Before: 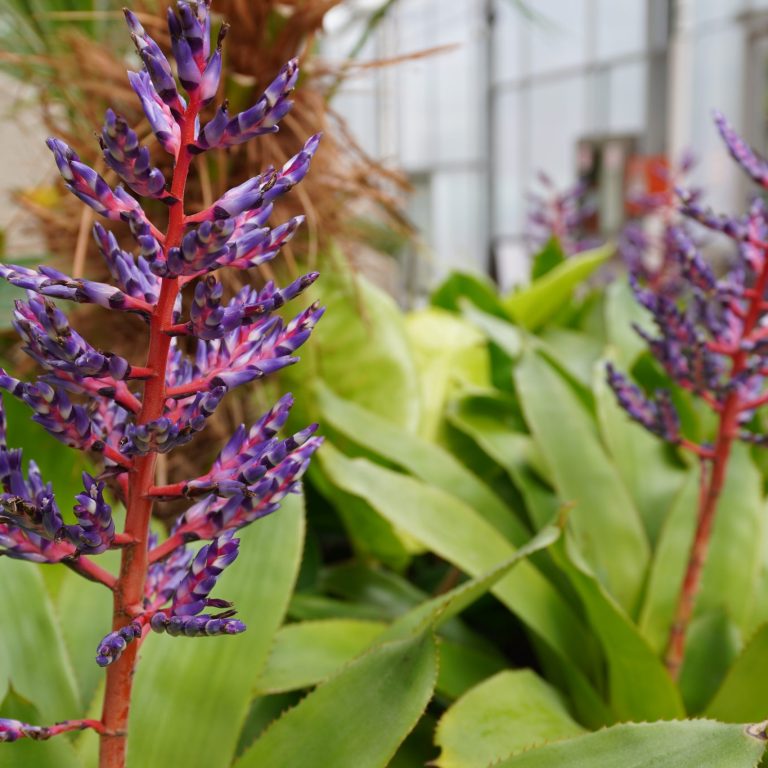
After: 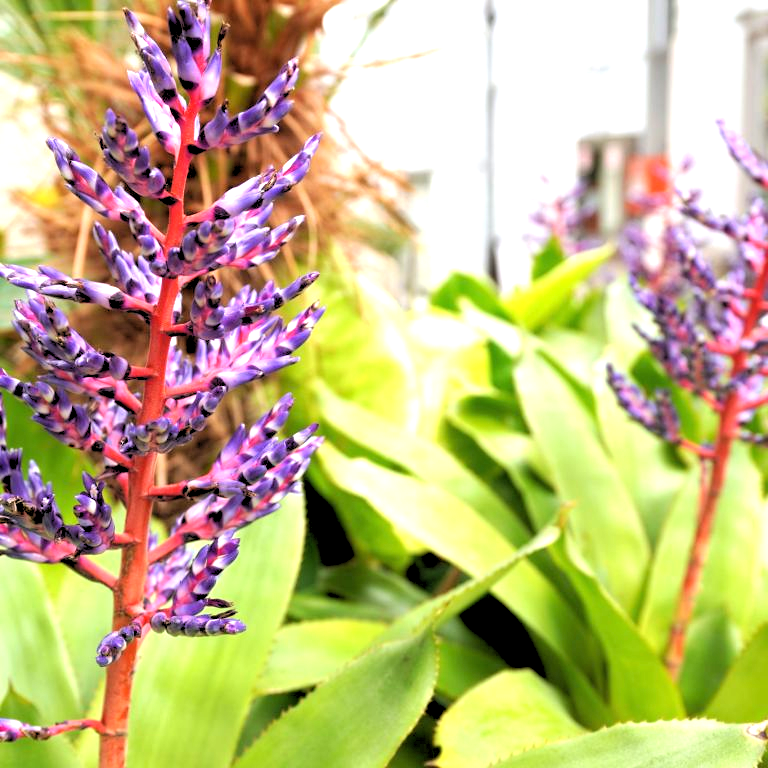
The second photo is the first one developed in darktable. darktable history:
rgb levels: levels [[0.029, 0.461, 0.922], [0, 0.5, 1], [0, 0.5, 1]]
exposure: black level correction 0, exposure 1.3 EV, compensate highlight preservation false
